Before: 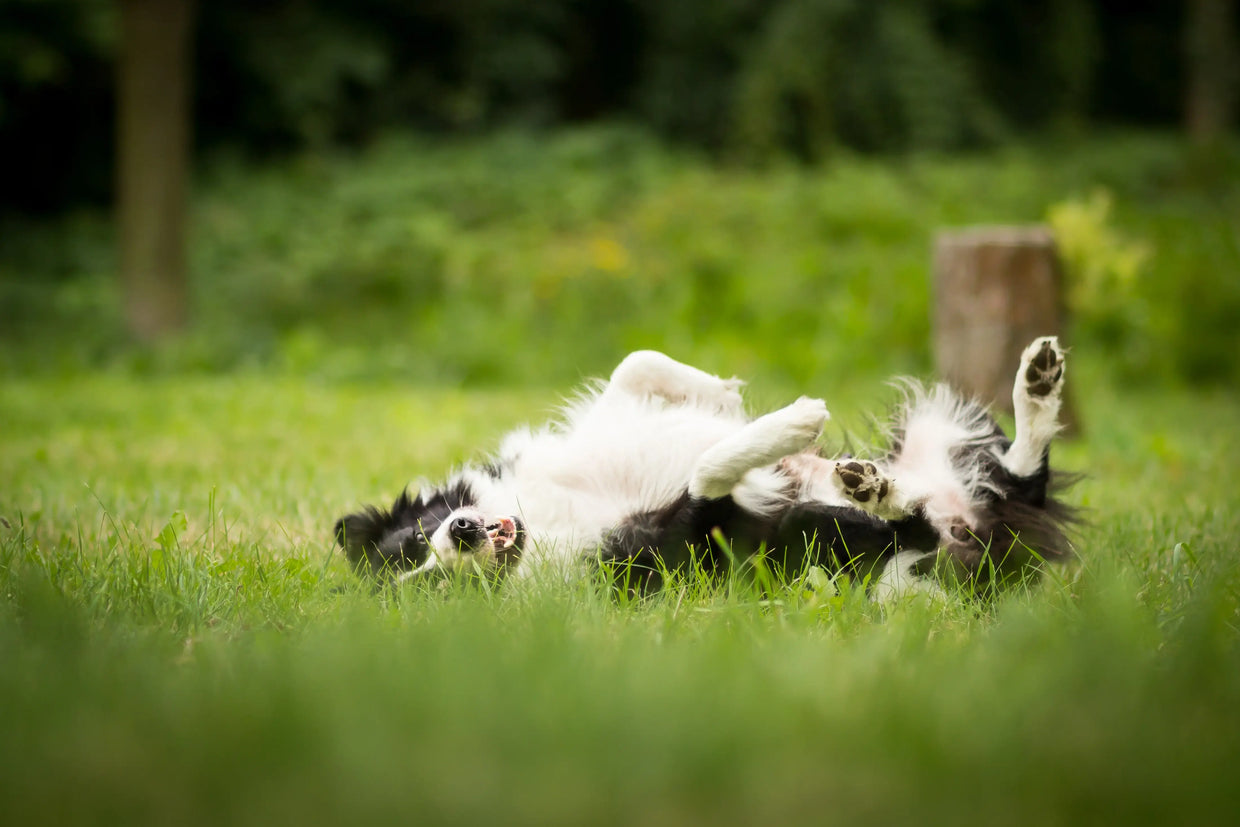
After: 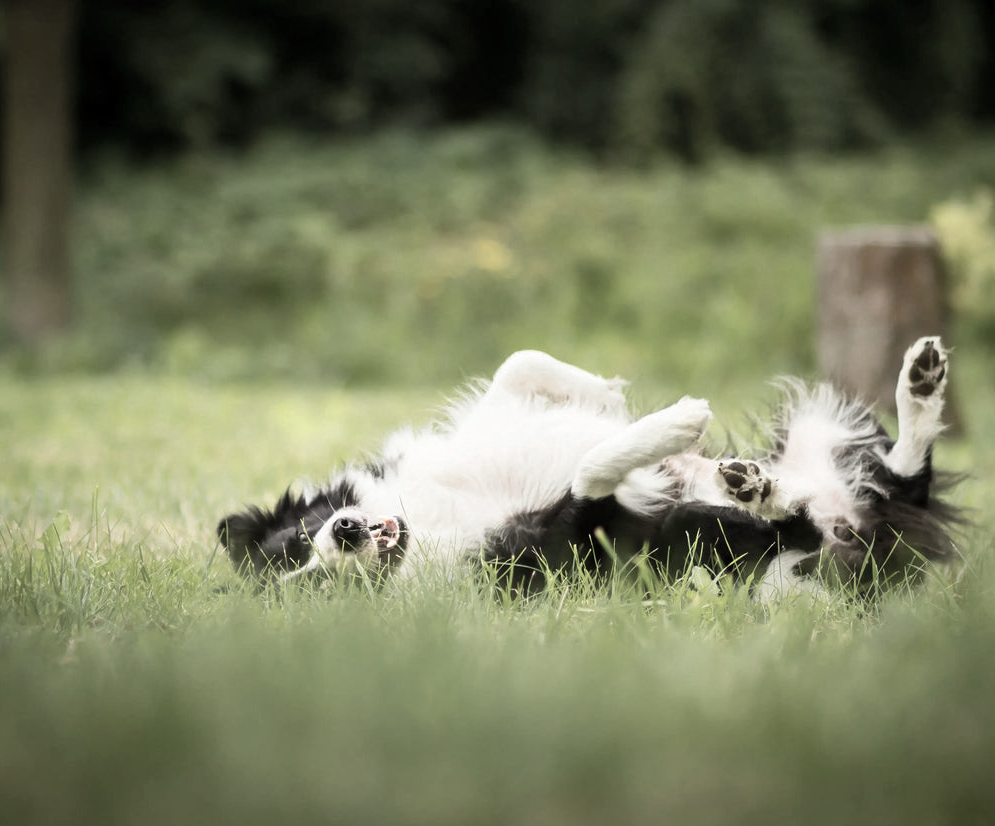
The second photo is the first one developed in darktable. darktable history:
color zones: curves: ch0 [(0, 0.6) (0.129, 0.585) (0.193, 0.596) (0.429, 0.5) (0.571, 0.5) (0.714, 0.5) (0.857, 0.5) (1, 0.6)]; ch1 [(0, 0.453) (0.112, 0.245) (0.213, 0.252) (0.429, 0.233) (0.571, 0.231) (0.683, 0.242) (0.857, 0.296) (1, 0.453)]
crop and rotate: left 9.494%, right 10.261%
